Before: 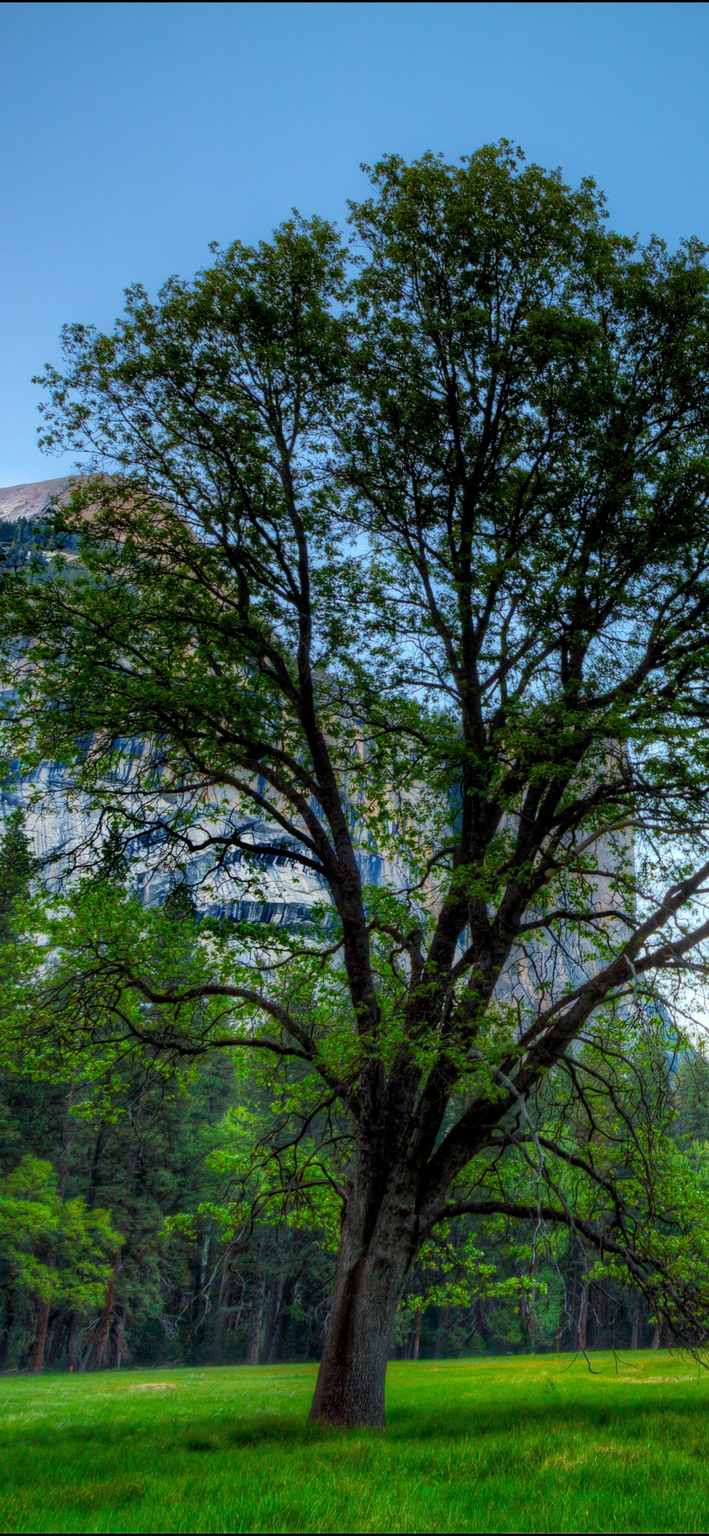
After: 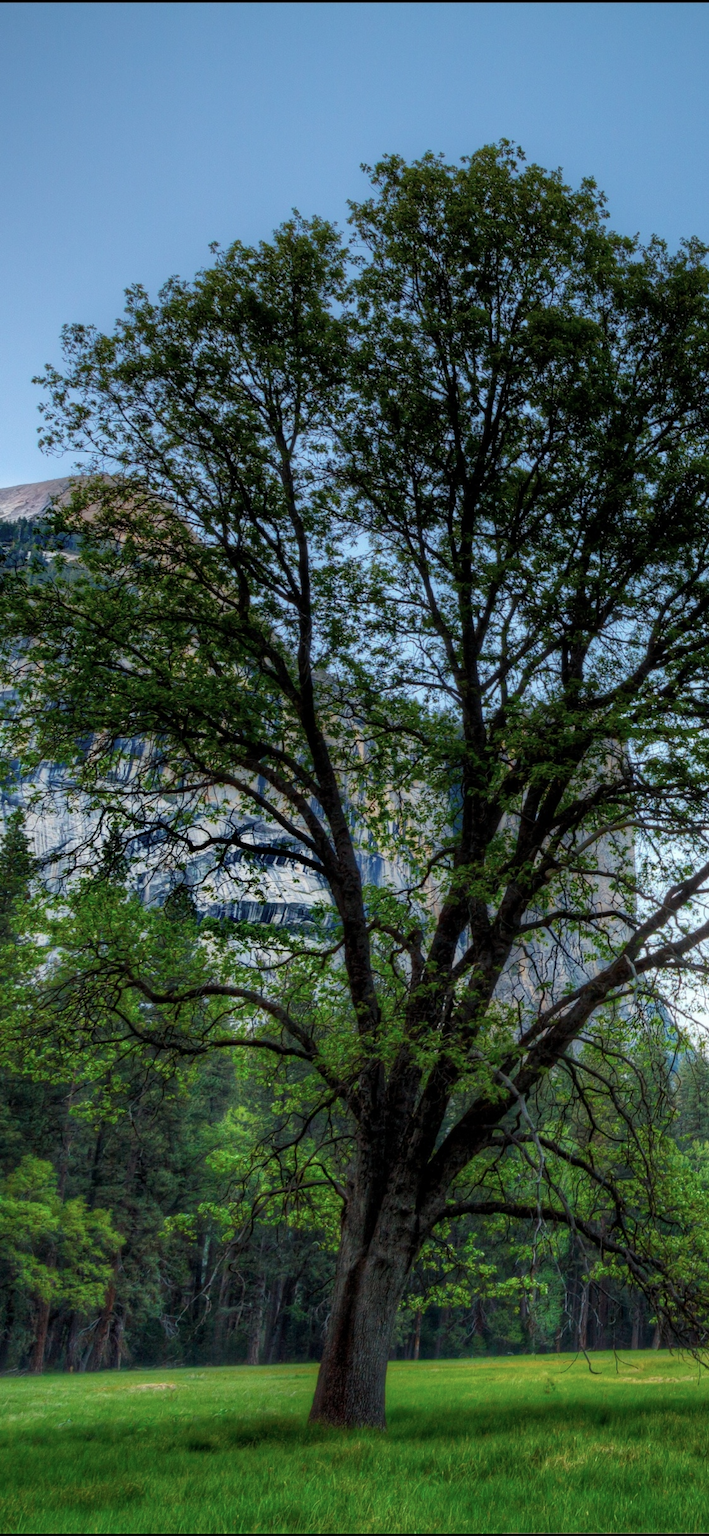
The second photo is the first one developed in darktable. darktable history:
contrast brightness saturation: contrast 0.058, brightness -0.015, saturation -0.212
